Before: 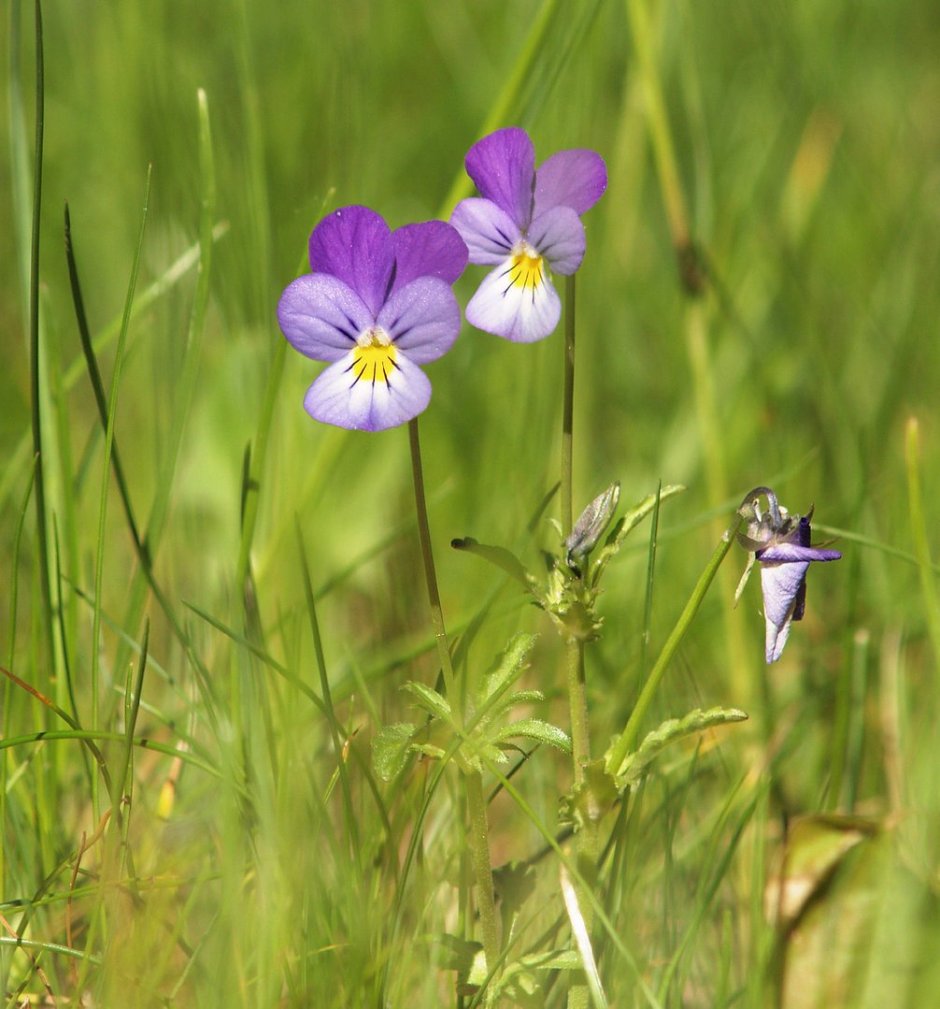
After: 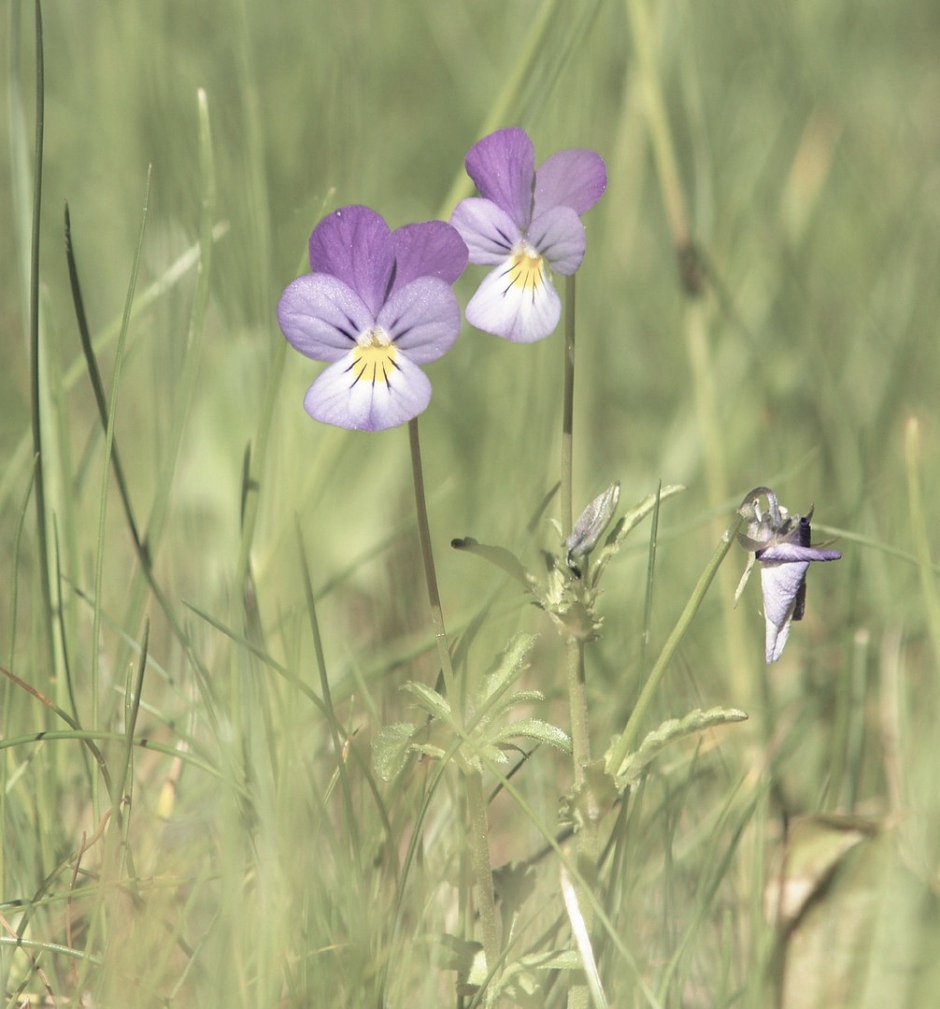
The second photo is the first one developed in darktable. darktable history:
contrast brightness saturation: brightness 0.185, saturation -0.482
